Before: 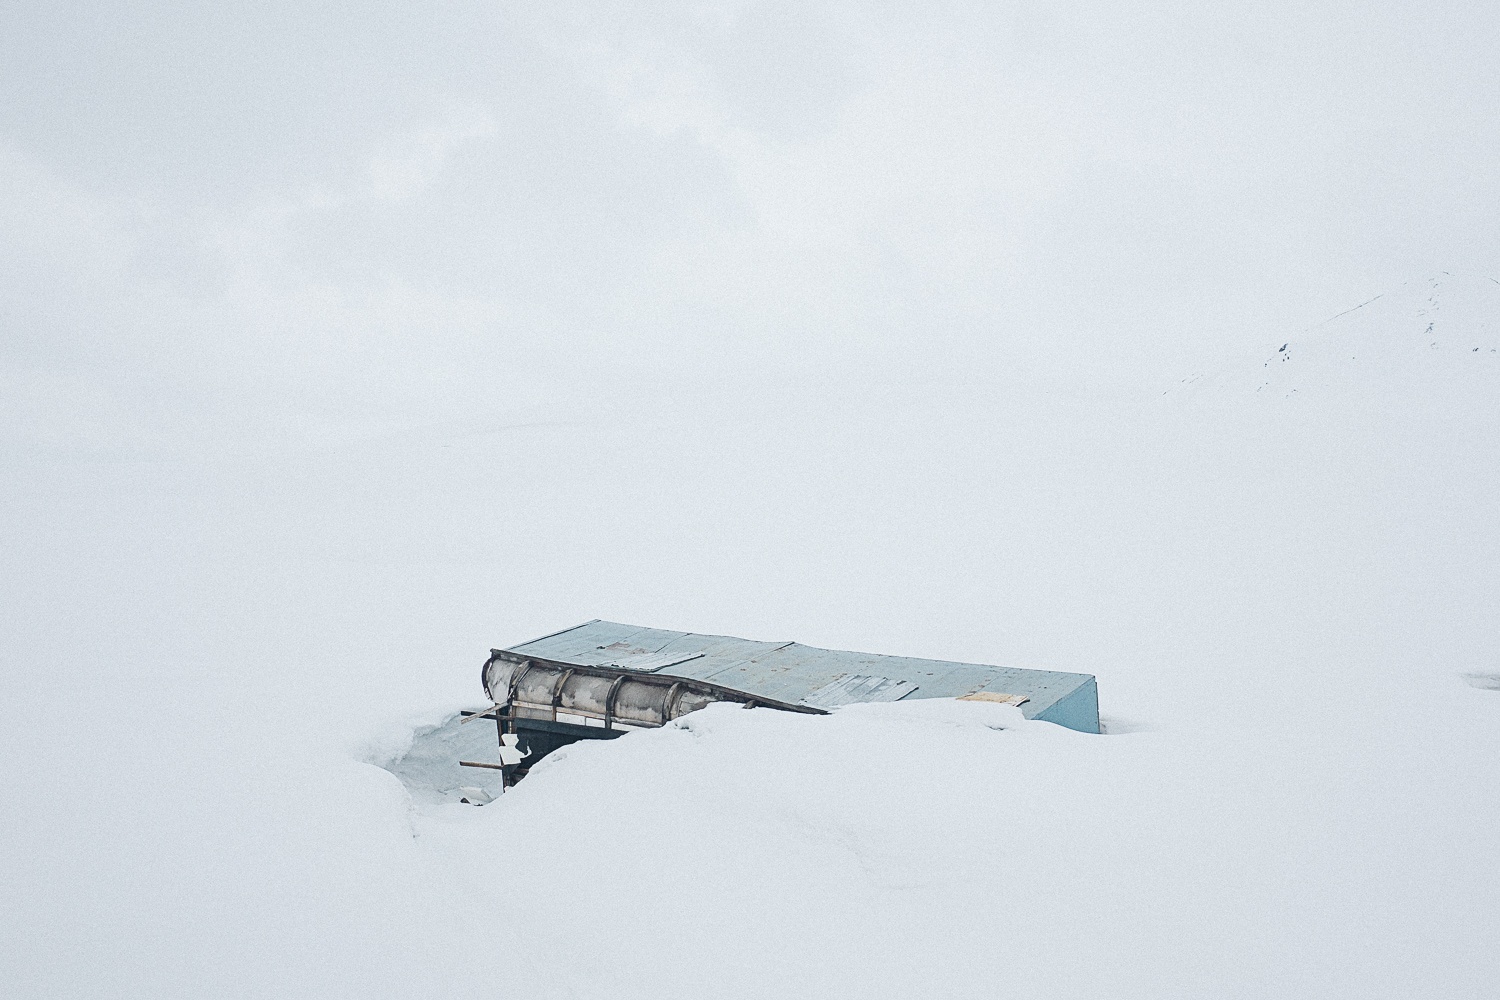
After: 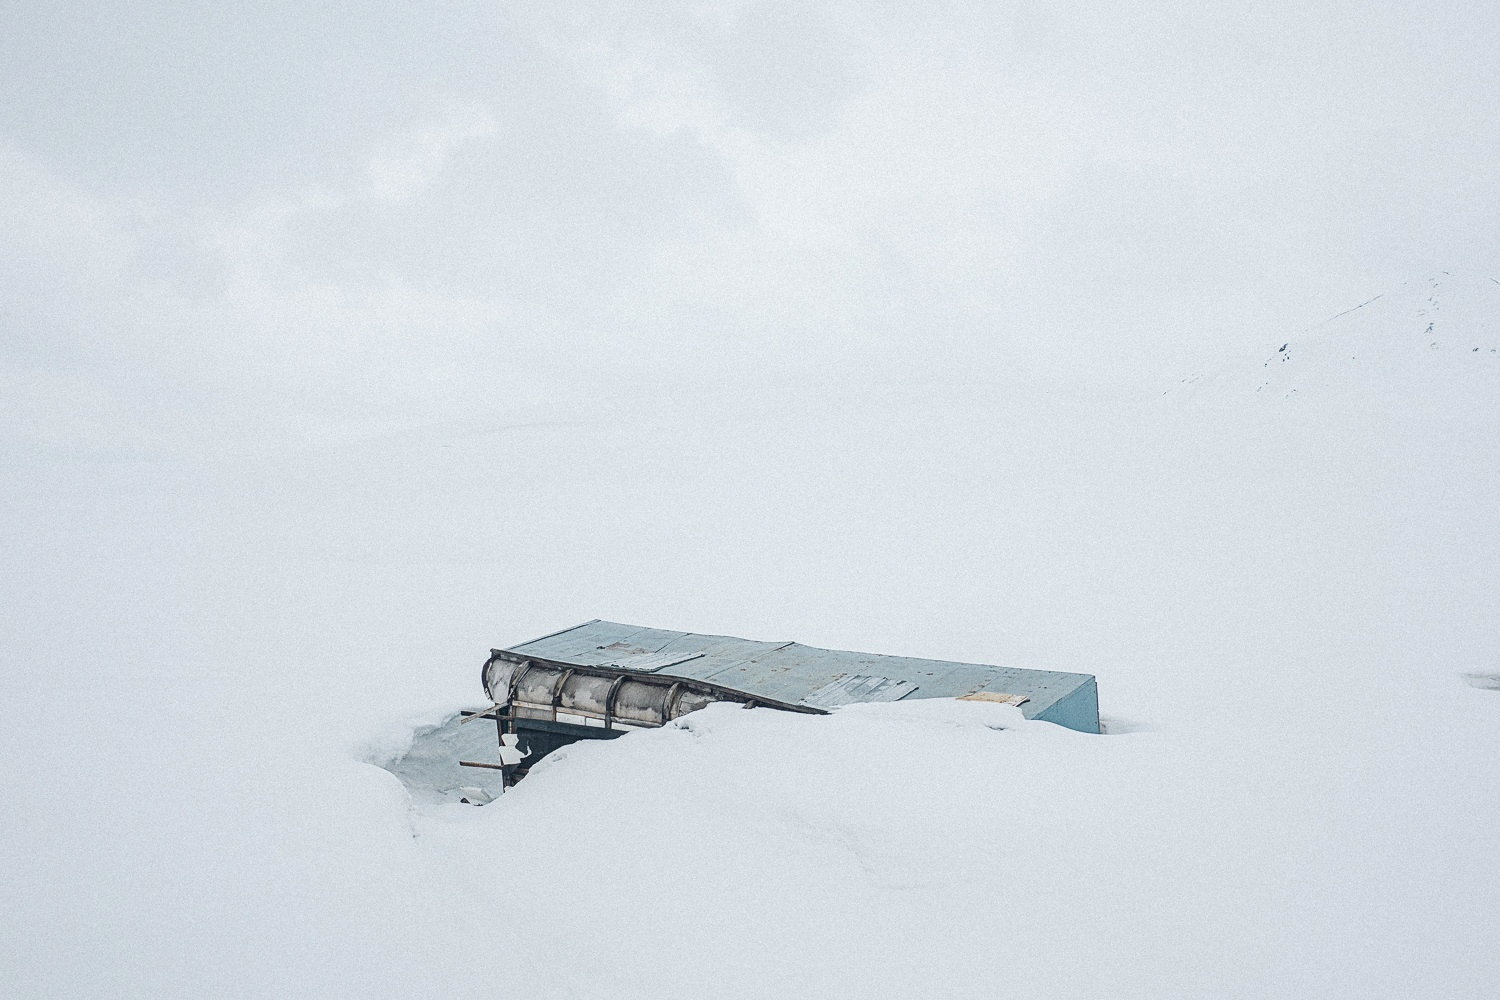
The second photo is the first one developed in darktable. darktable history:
base curve: curves: ch0 [(0, 0) (0.472, 0.455) (1, 1)], preserve colors none
local contrast: on, module defaults
